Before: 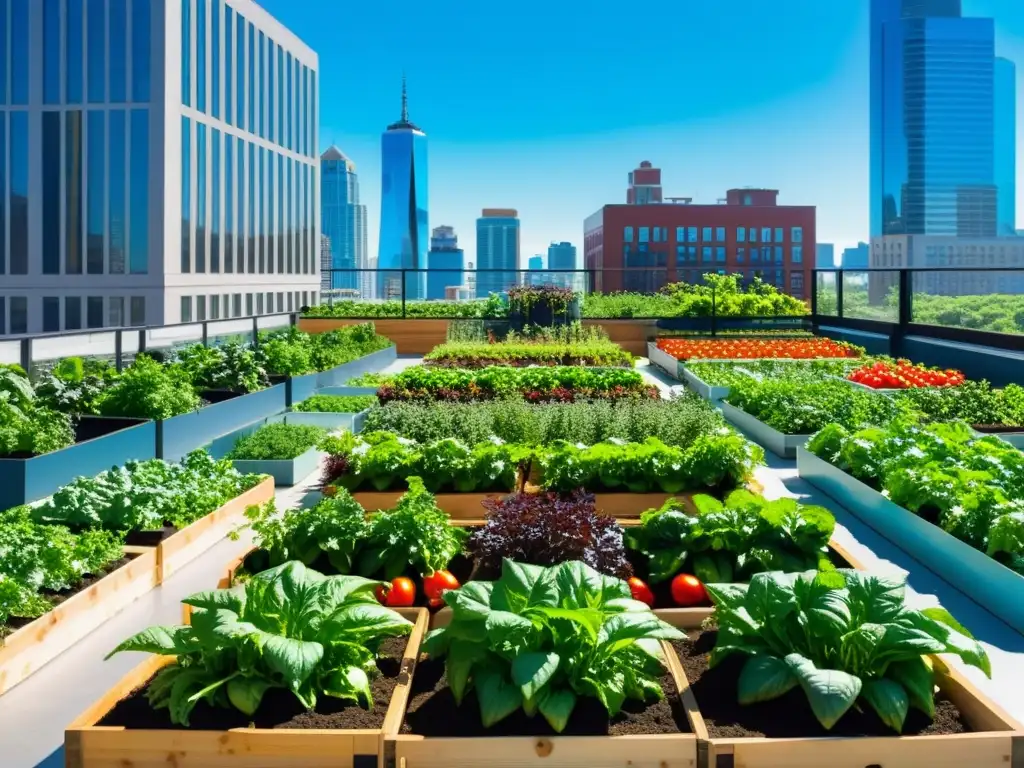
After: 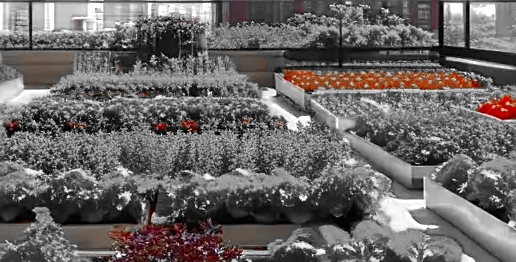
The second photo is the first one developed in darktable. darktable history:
crop: left 36.437%, top 35.137%, right 13.083%, bottom 30.667%
sharpen: on, module defaults
color zones: curves: ch0 [(0, 0.352) (0.143, 0.407) (0.286, 0.386) (0.429, 0.431) (0.571, 0.829) (0.714, 0.853) (0.857, 0.833) (1, 0.352)]; ch1 [(0, 0.604) (0.072, 0.726) (0.096, 0.608) (0.205, 0.007) (0.571, -0.006) (0.839, -0.013) (0.857, -0.012) (1, 0.604)]
